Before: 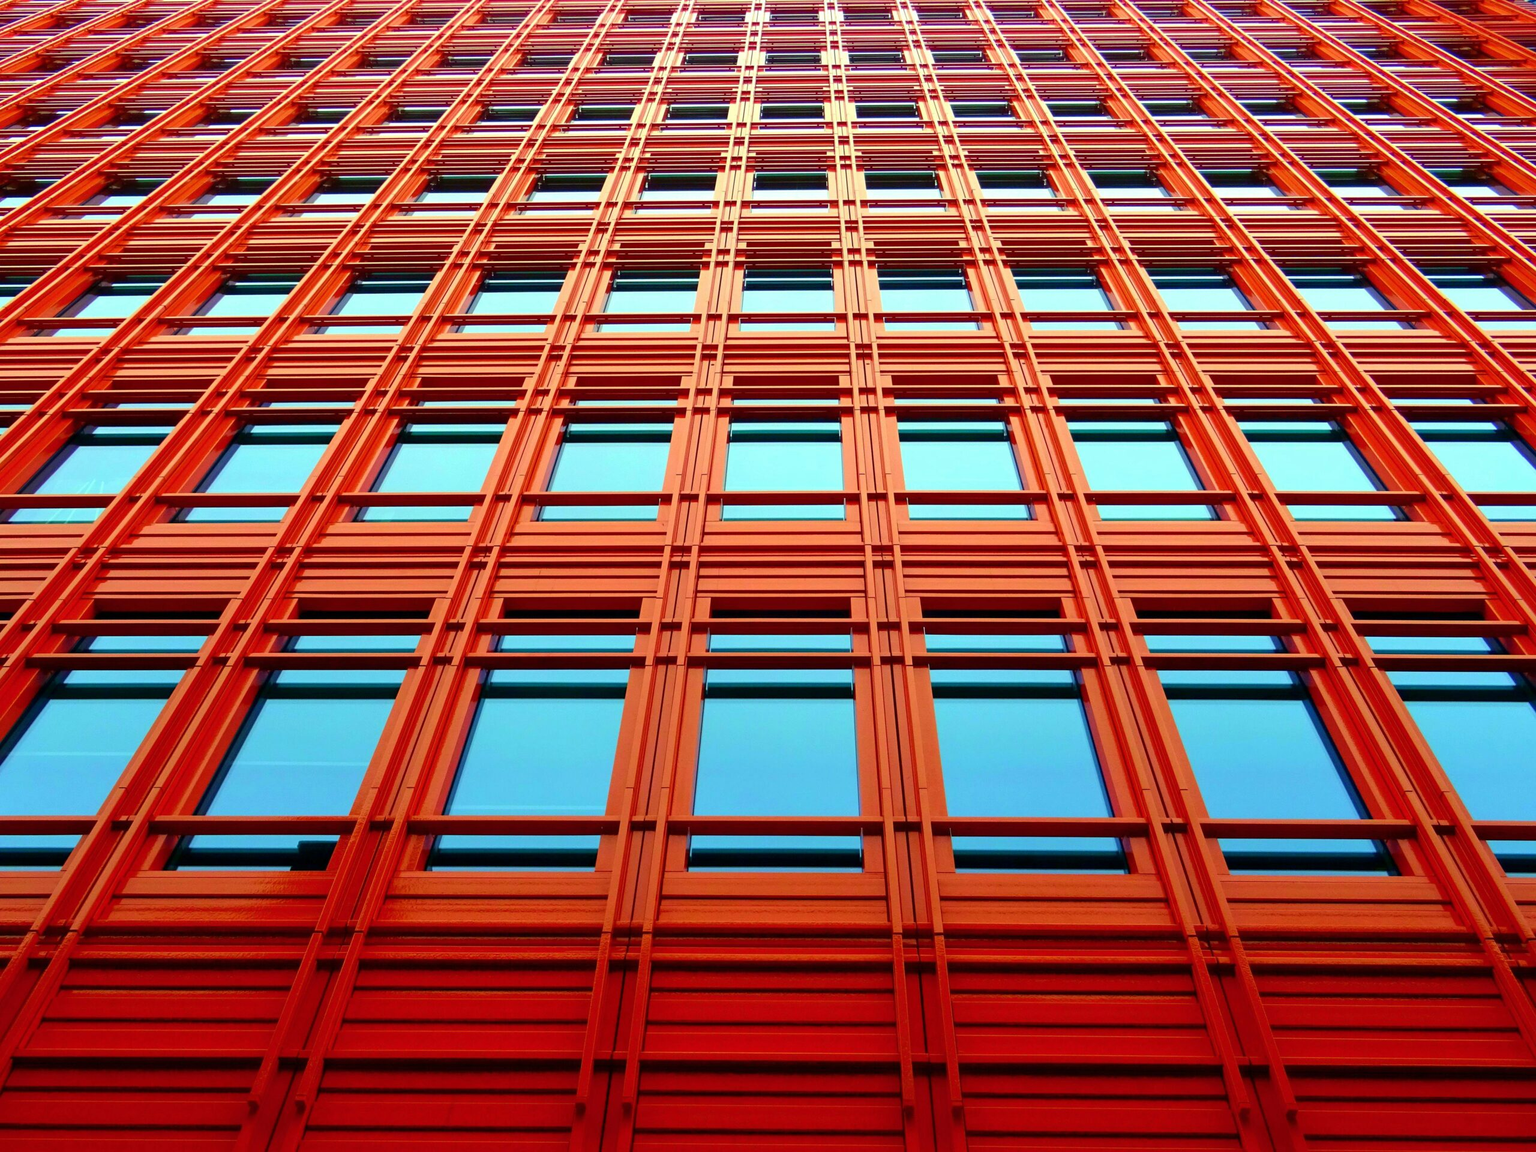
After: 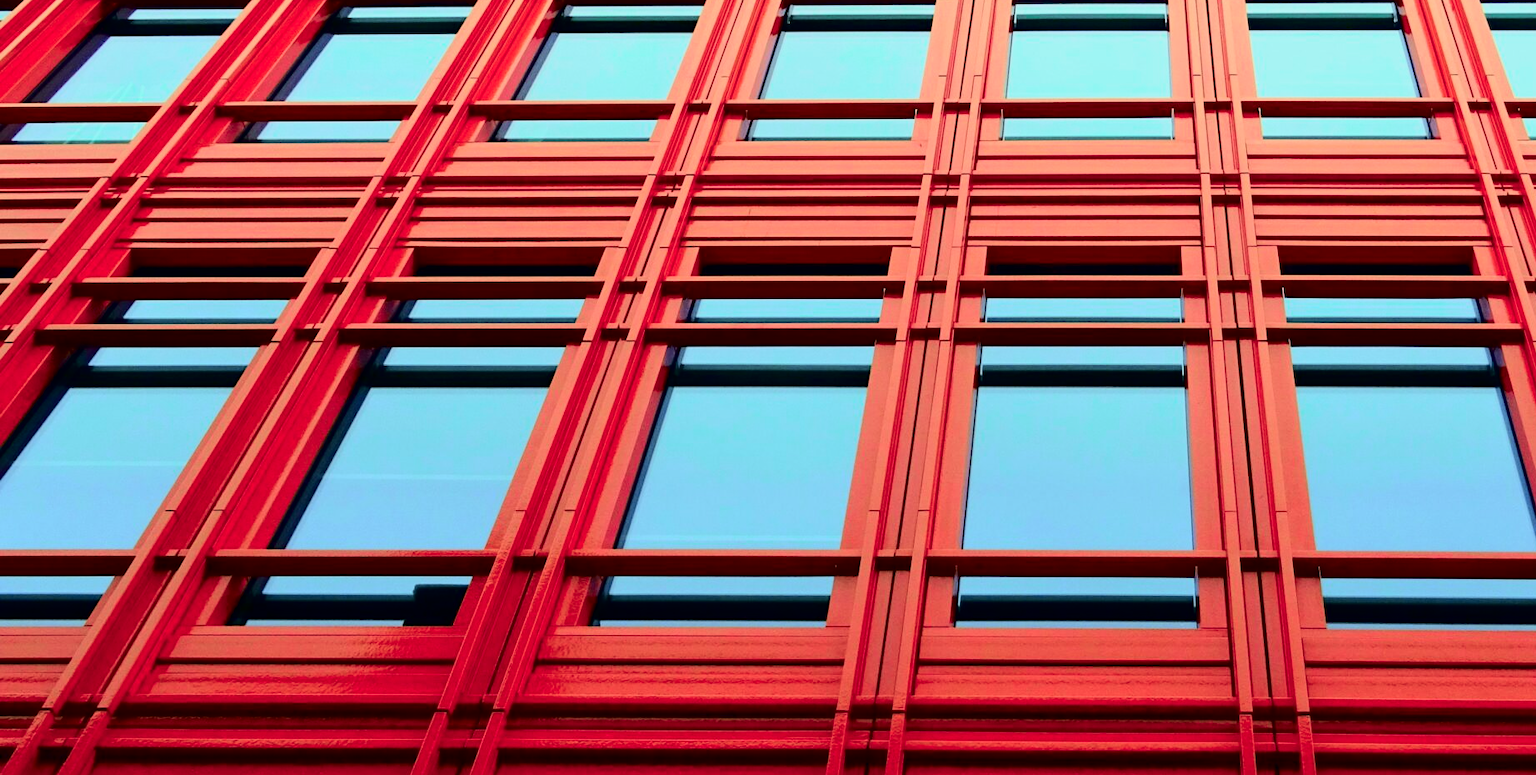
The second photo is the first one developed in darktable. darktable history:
crop: top 36.498%, right 27.964%, bottom 14.995%
tone curve: curves: ch0 [(0, 0) (0.049, 0.01) (0.154, 0.081) (0.491, 0.56) (0.739, 0.794) (0.992, 0.937)]; ch1 [(0, 0) (0.172, 0.123) (0.317, 0.272) (0.401, 0.422) (0.499, 0.497) (0.531, 0.54) (0.615, 0.603) (0.741, 0.783) (1, 1)]; ch2 [(0, 0) (0.411, 0.424) (0.462, 0.464) (0.502, 0.489) (0.544, 0.551) (0.686, 0.638) (1, 1)], color space Lab, independent channels, preserve colors none
